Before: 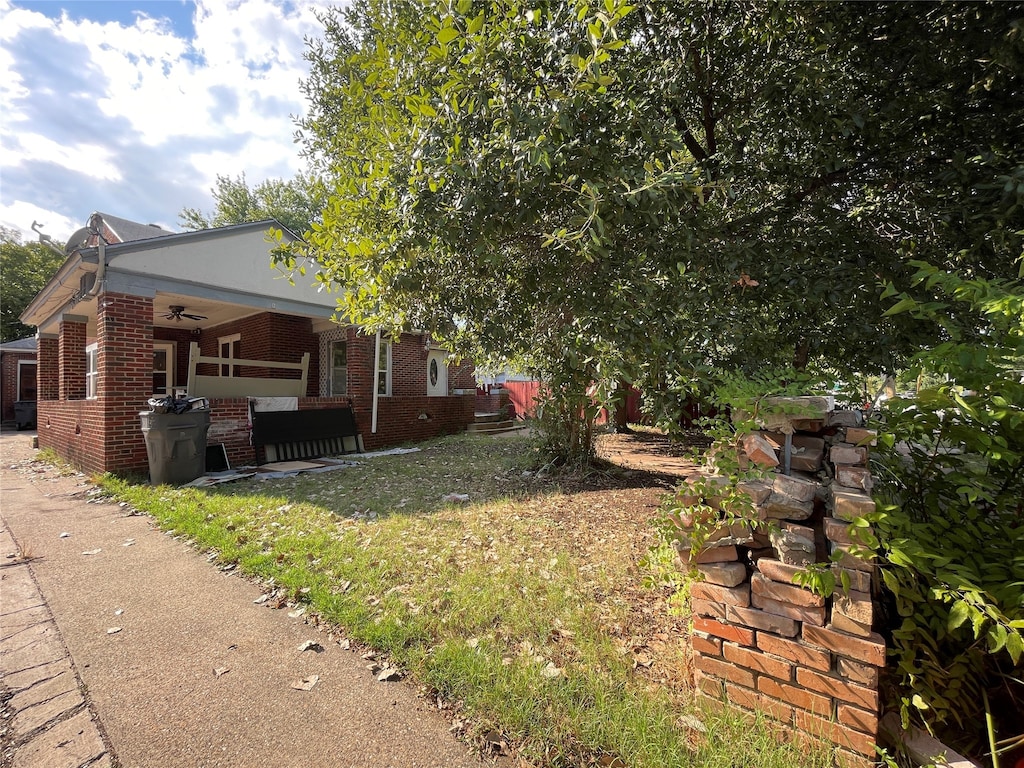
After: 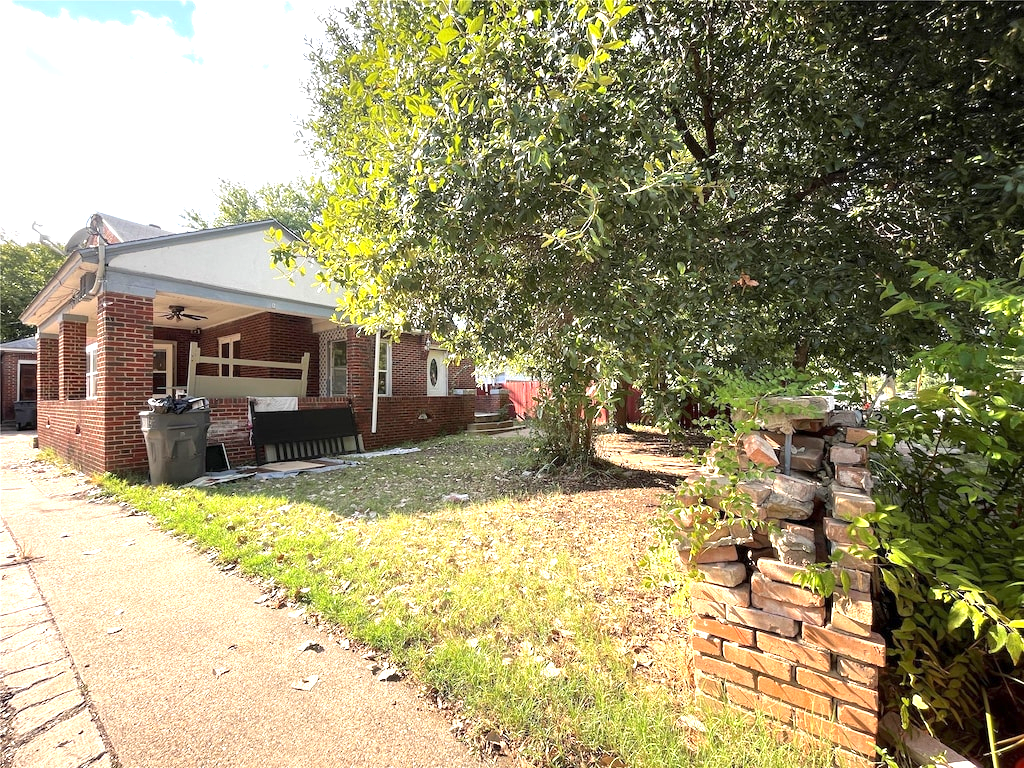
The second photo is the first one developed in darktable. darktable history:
exposure: exposure 1.15 EV, compensate highlight preservation false
